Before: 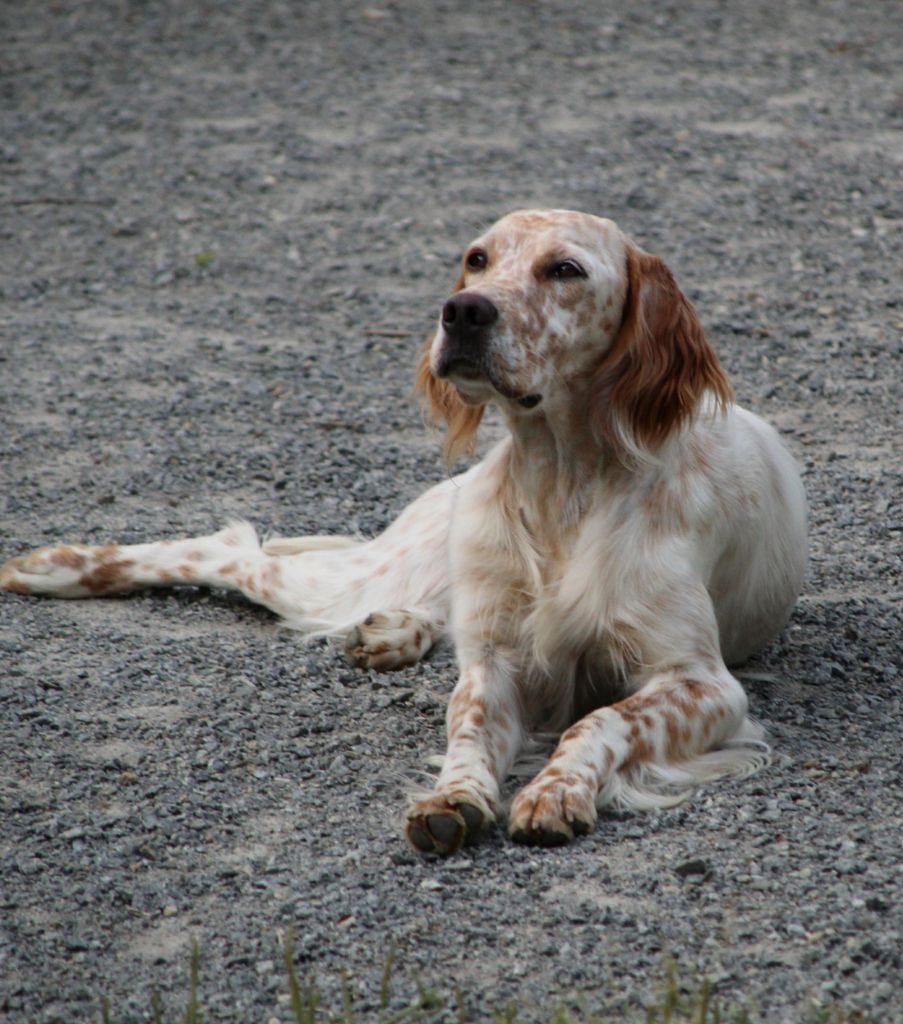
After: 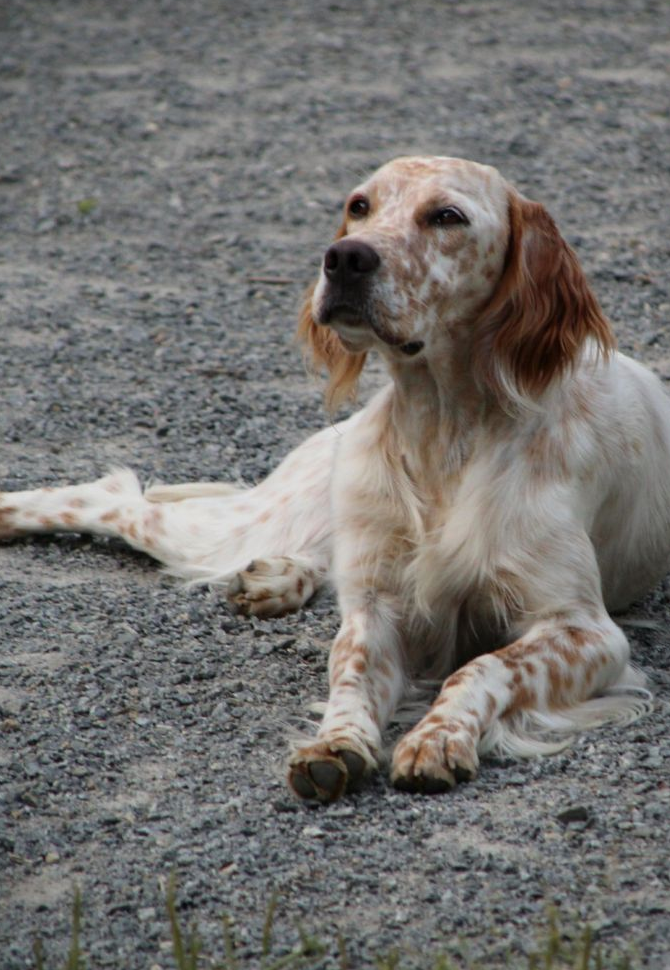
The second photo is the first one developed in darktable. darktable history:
vignetting: brightness -0.233, saturation 0.141
crop and rotate: left 13.15%, top 5.251%, right 12.609%
